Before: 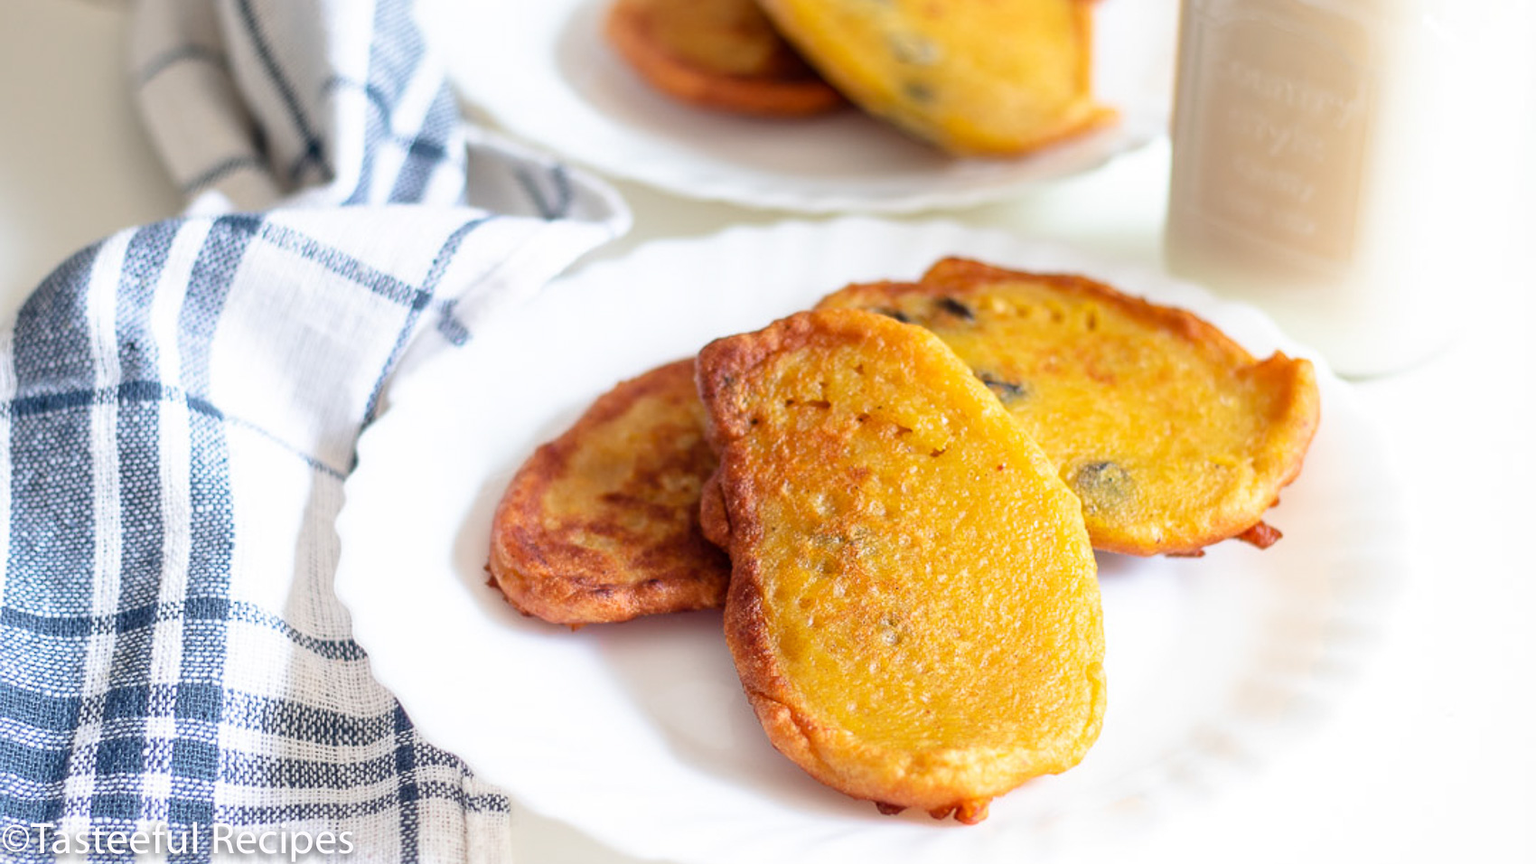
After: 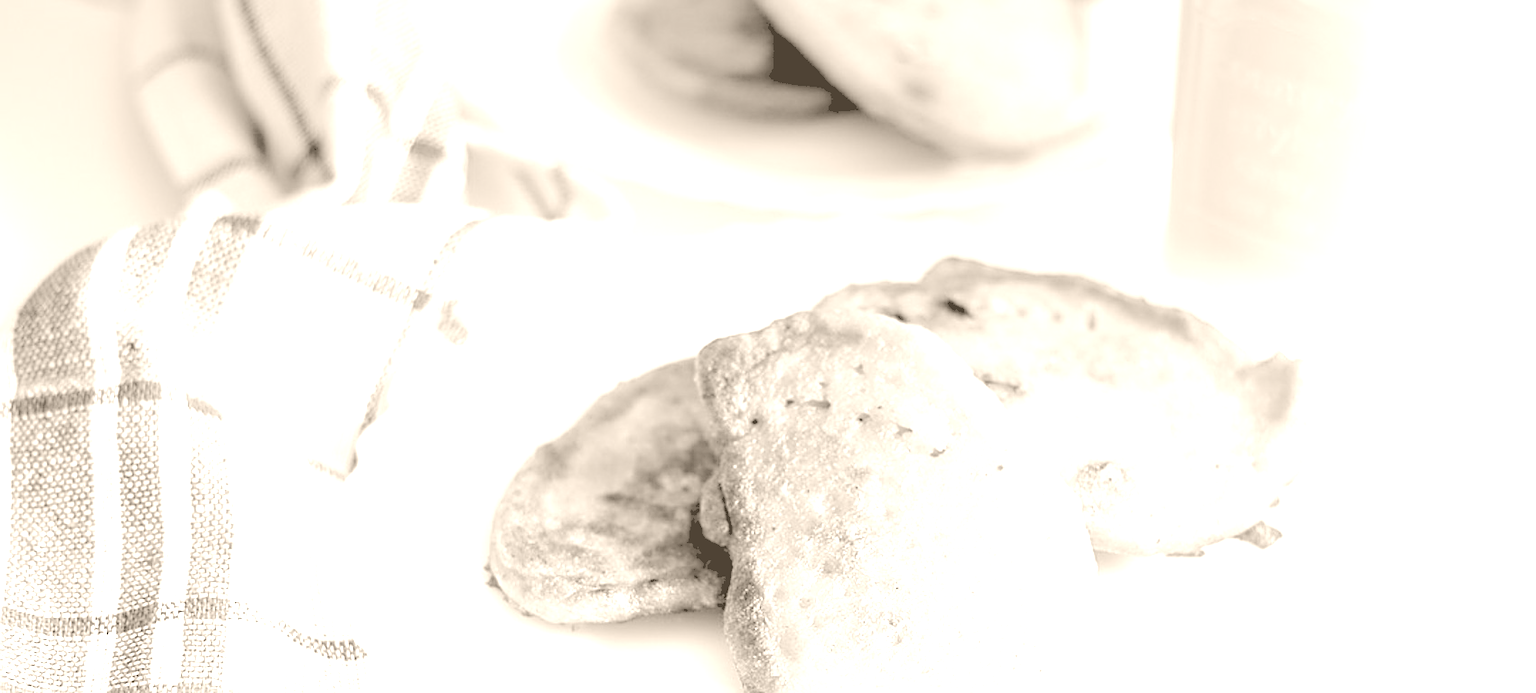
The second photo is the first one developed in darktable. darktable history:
graduated density: hue 238.83°, saturation 50%
sharpen: on, module defaults
color balance rgb: perceptual saturation grading › global saturation 20%, perceptual saturation grading › highlights -25%, perceptual saturation grading › shadows 25%
rgb levels: preserve colors sum RGB, levels [[0.038, 0.433, 0.934], [0, 0.5, 1], [0, 0.5, 1]]
bloom: size 15%, threshold 97%, strength 7%
colorize: hue 34.49°, saturation 35.33%, source mix 100%, version 1
tone curve: curves: ch0 [(0, 0) (0.003, 0.132) (0.011, 0.13) (0.025, 0.134) (0.044, 0.138) (0.069, 0.154) (0.1, 0.17) (0.136, 0.198) (0.177, 0.25) (0.224, 0.308) (0.277, 0.371) (0.335, 0.432) (0.399, 0.491) (0.468, 0.55) (0.543, 0.612) (0.623, 0.679) (0.709, 0.766) (0.801, 0.842) (0.898, 0.912) (1, 1)], preserve colors none
crop: bottom 19.644%
